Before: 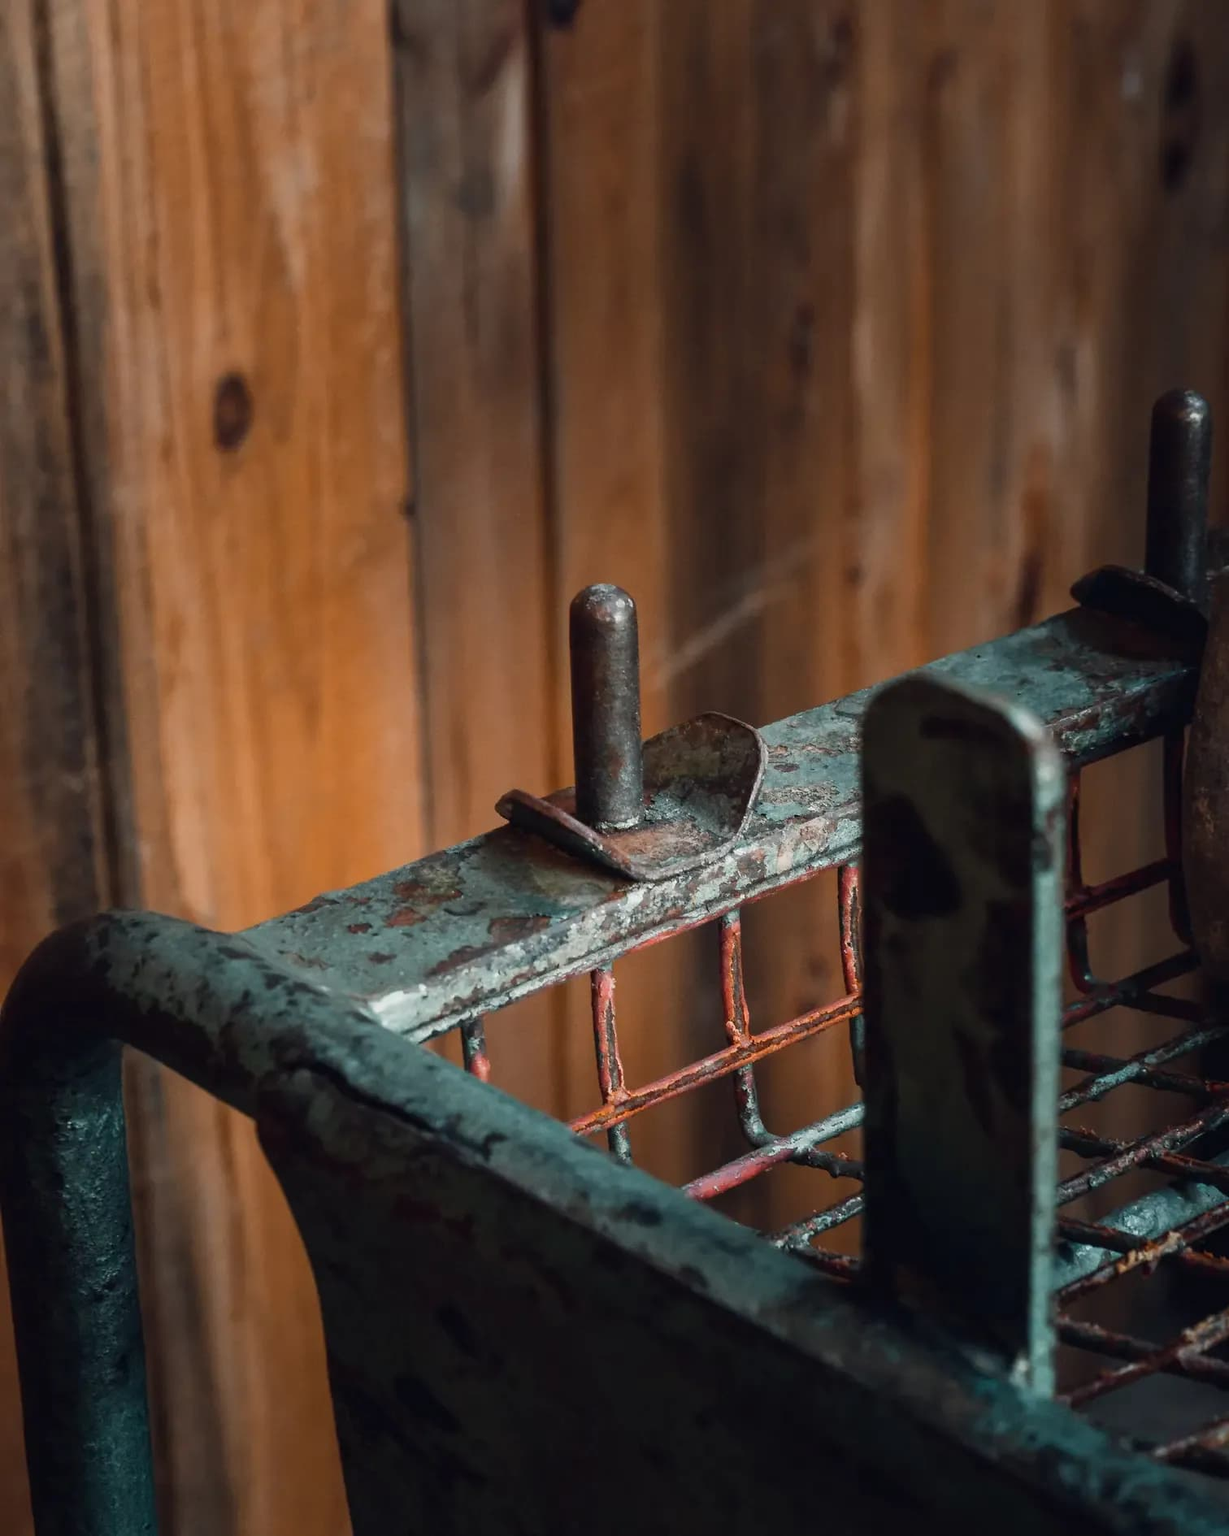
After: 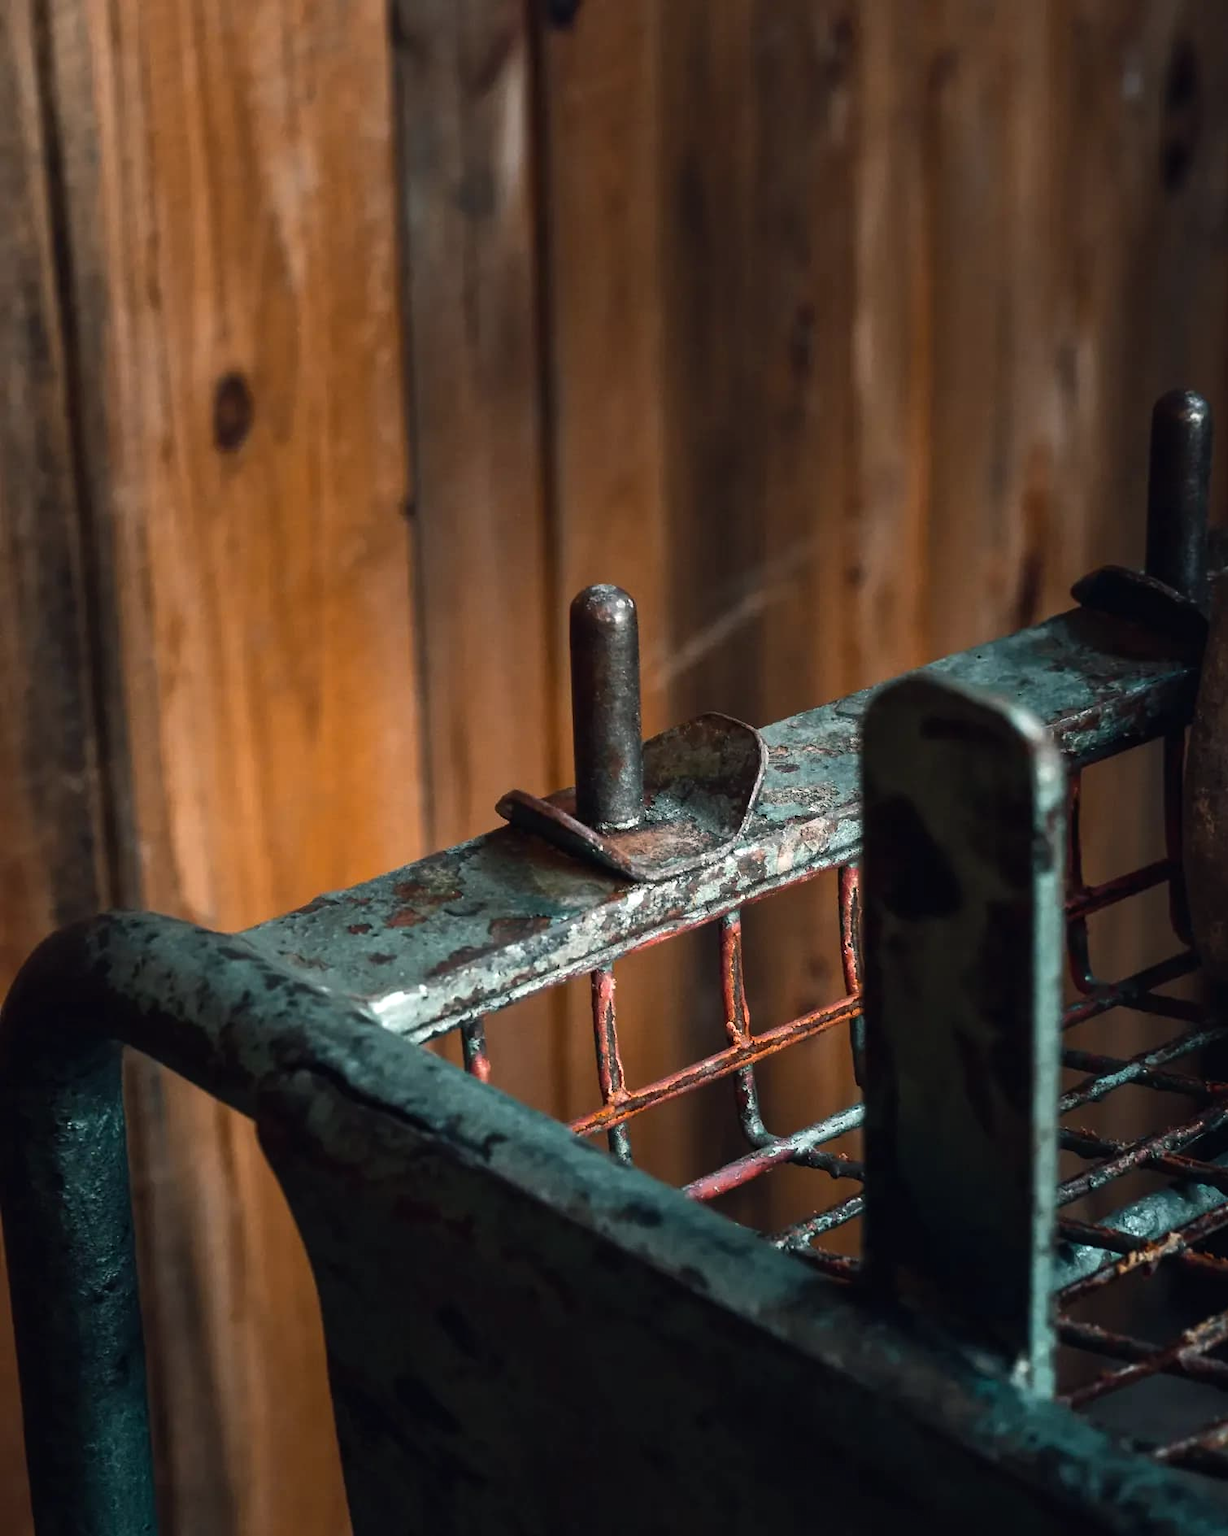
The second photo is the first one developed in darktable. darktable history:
crop: left 0.018%
shadows and highlights: shadows 24.59, highlights -76.86, soften with gaussian
color balance rgb: shadows lift › chroma 1.012%, shadows lift › hue 215.66°, power › hue 71.17°, highlights gain › chroma 0.176%, highlights gain › hue 331.06°, linear chroma grading › shadows -7.001%, linear chroma grading › highlights -7.044%, linear chroma grading › global chroma -10.618%, linear chroma grading › mid-tones -8.065%, perceptual saturation grading › global saturation 25.923%, perceptual brilliance grading › global brilliance 14.665%, perceptual brilliance grading › shadows -35.566%, global vibrance 20%
